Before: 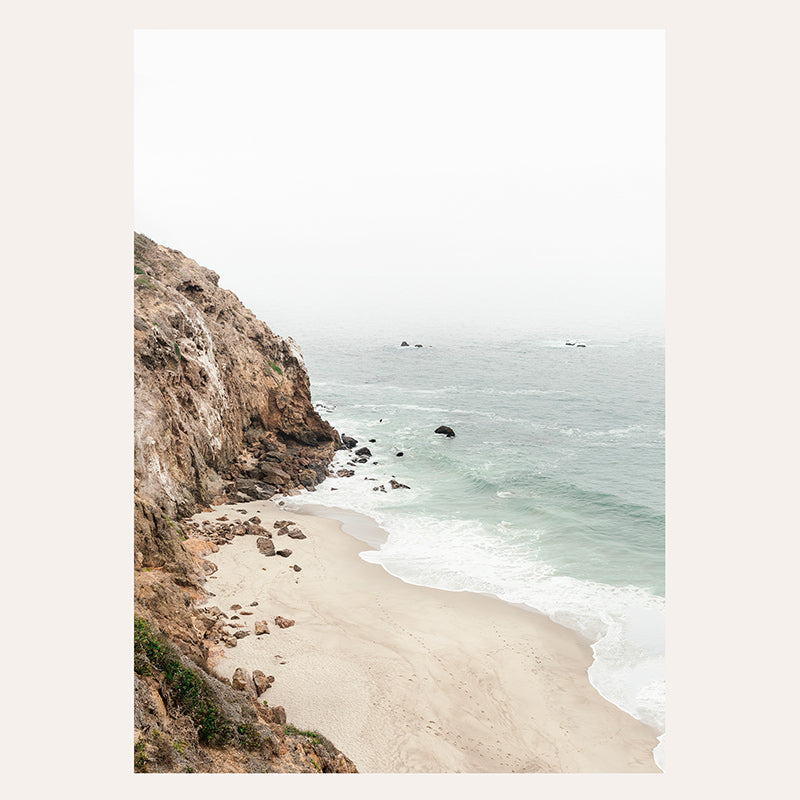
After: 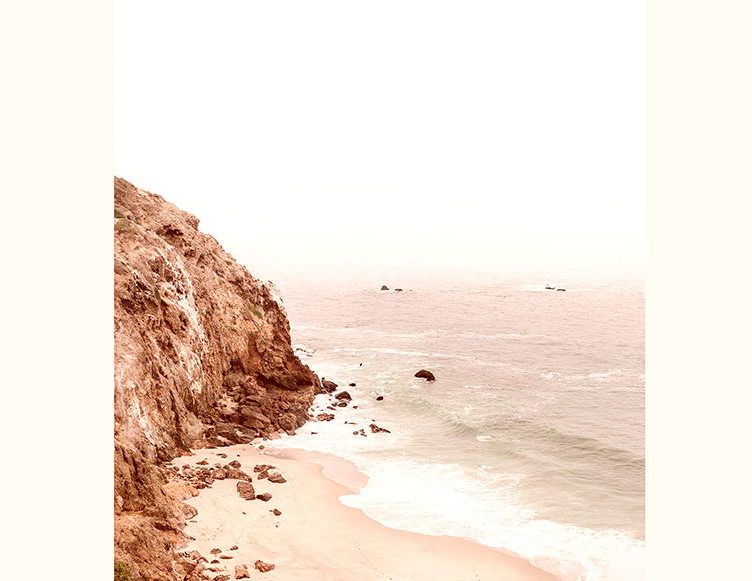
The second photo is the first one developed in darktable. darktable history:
crop: left 2.611%, top 7.068%, right 3.344%, bottom 20.253%
color correction: highlights a* 9.23, highlights b* 8.47, shadows a* 39.87, shadows b* 39.39, saturation 0.779
exposure: exposure 0.235 EV, compensate exposure bias true, compensate highlight preservation false
